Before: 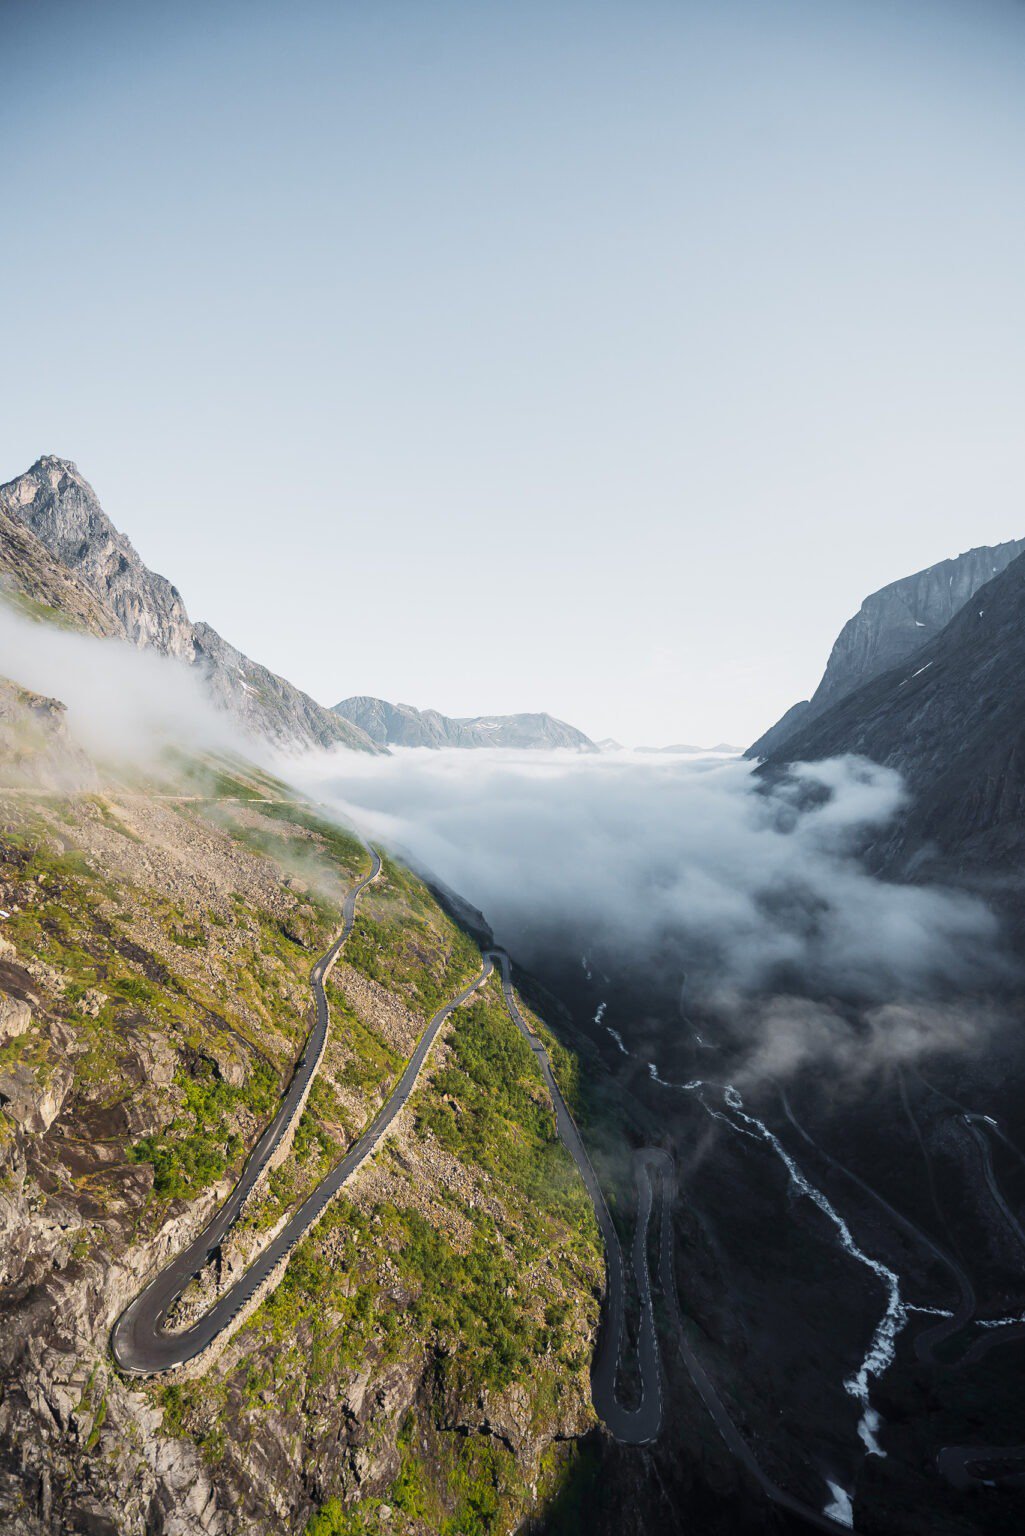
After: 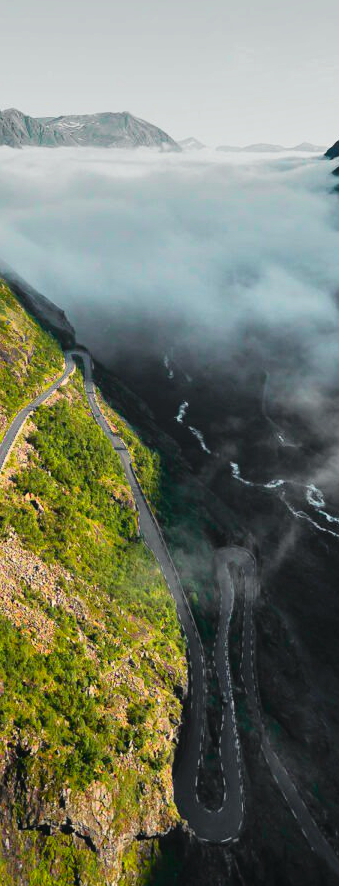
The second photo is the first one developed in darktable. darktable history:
white balance: emerald 1
crop: left 40.878%, top 39.176%, right 25.993%, bottom 3.081%
shadows and highlights: radius 108.52, shadows 40.68, highlights -72.88, low approximation 0.01, soften with gaussian
tone curve: curves: ch0 [(0, 0.012) (0.144, 0.137) (0.326, 0.386) (0.489, 0.573) (0.656, 0.763) (0.849, 0.902) (1, 0.974)]; ch1 [(0, 0) (0.366, 0.367) (0.475, 0.453) (0.494, 0.493) (0.504, 0.497) (0.544, 0.579) (0.562, 0.619) (0.622, 0.694) (1, 1)]; ch2 [(0, 0) (0.333, 0.346) (0.375, 0.375) (0.424, 0.43) (0.476, 0.492) (0.502, 0.503) (0.533, 0.541) (0.572, 0.615) (0.605, 0.656) (0.641, 0.709) (1, 1)], color space Lab, independent channels, preserve colors none
